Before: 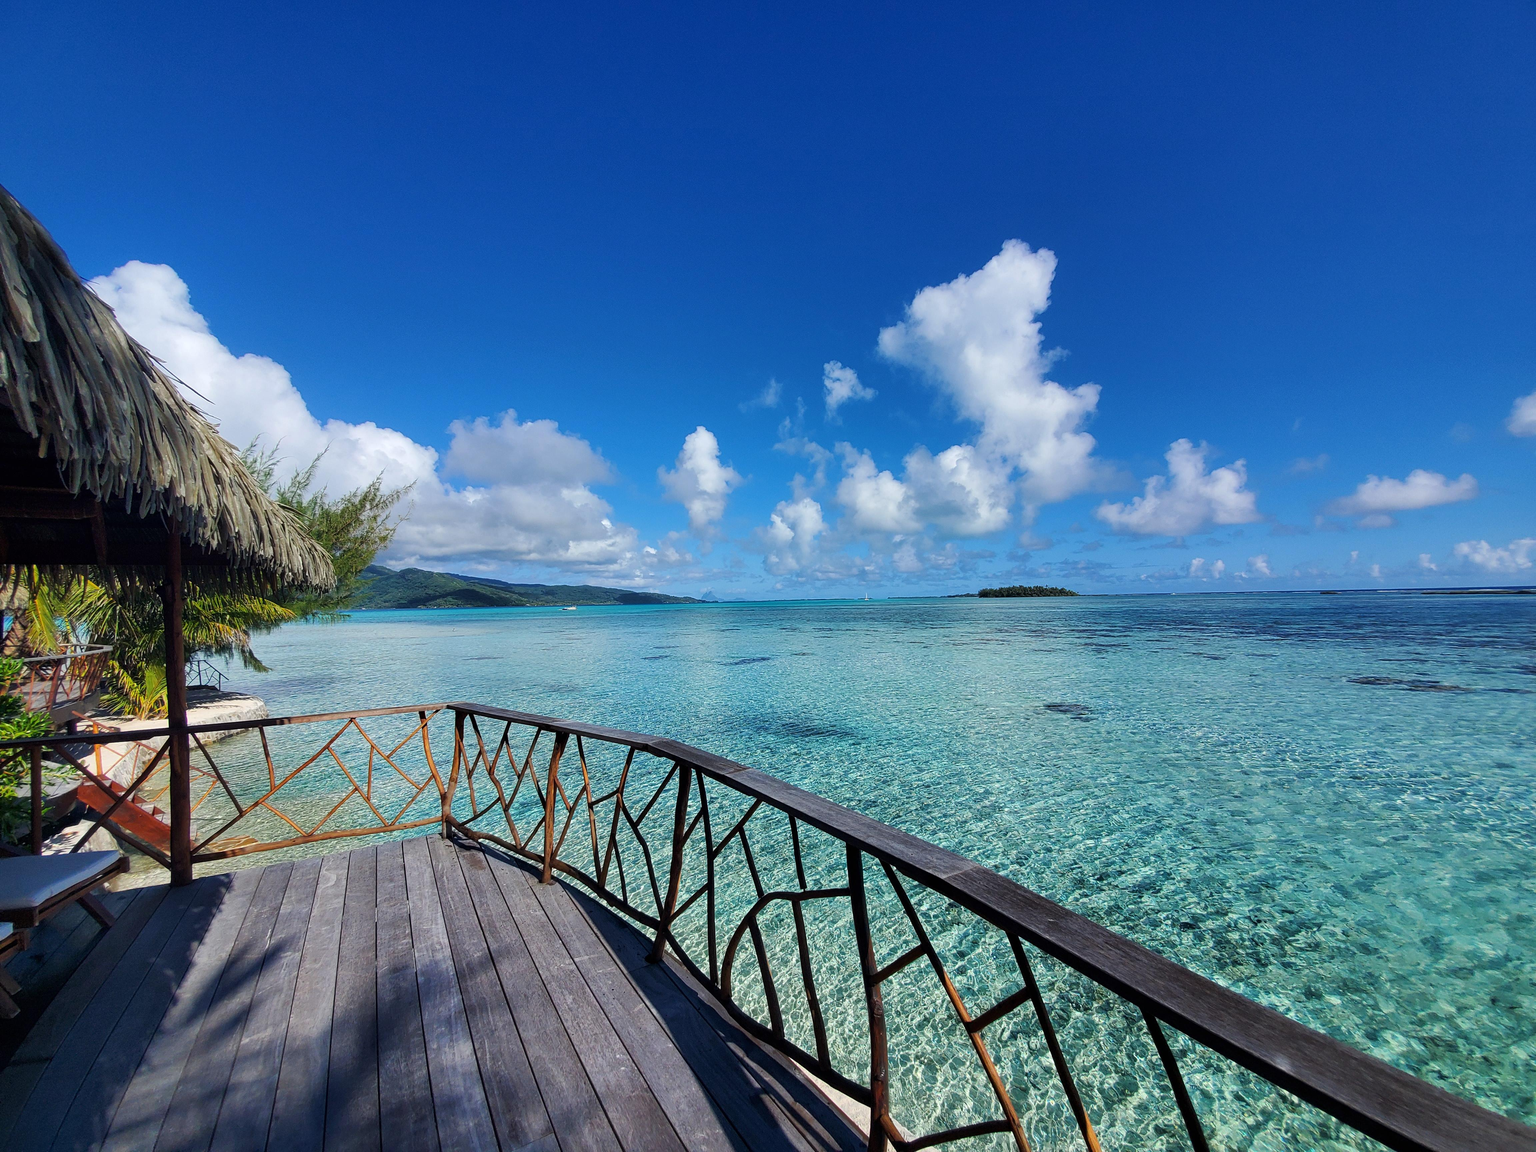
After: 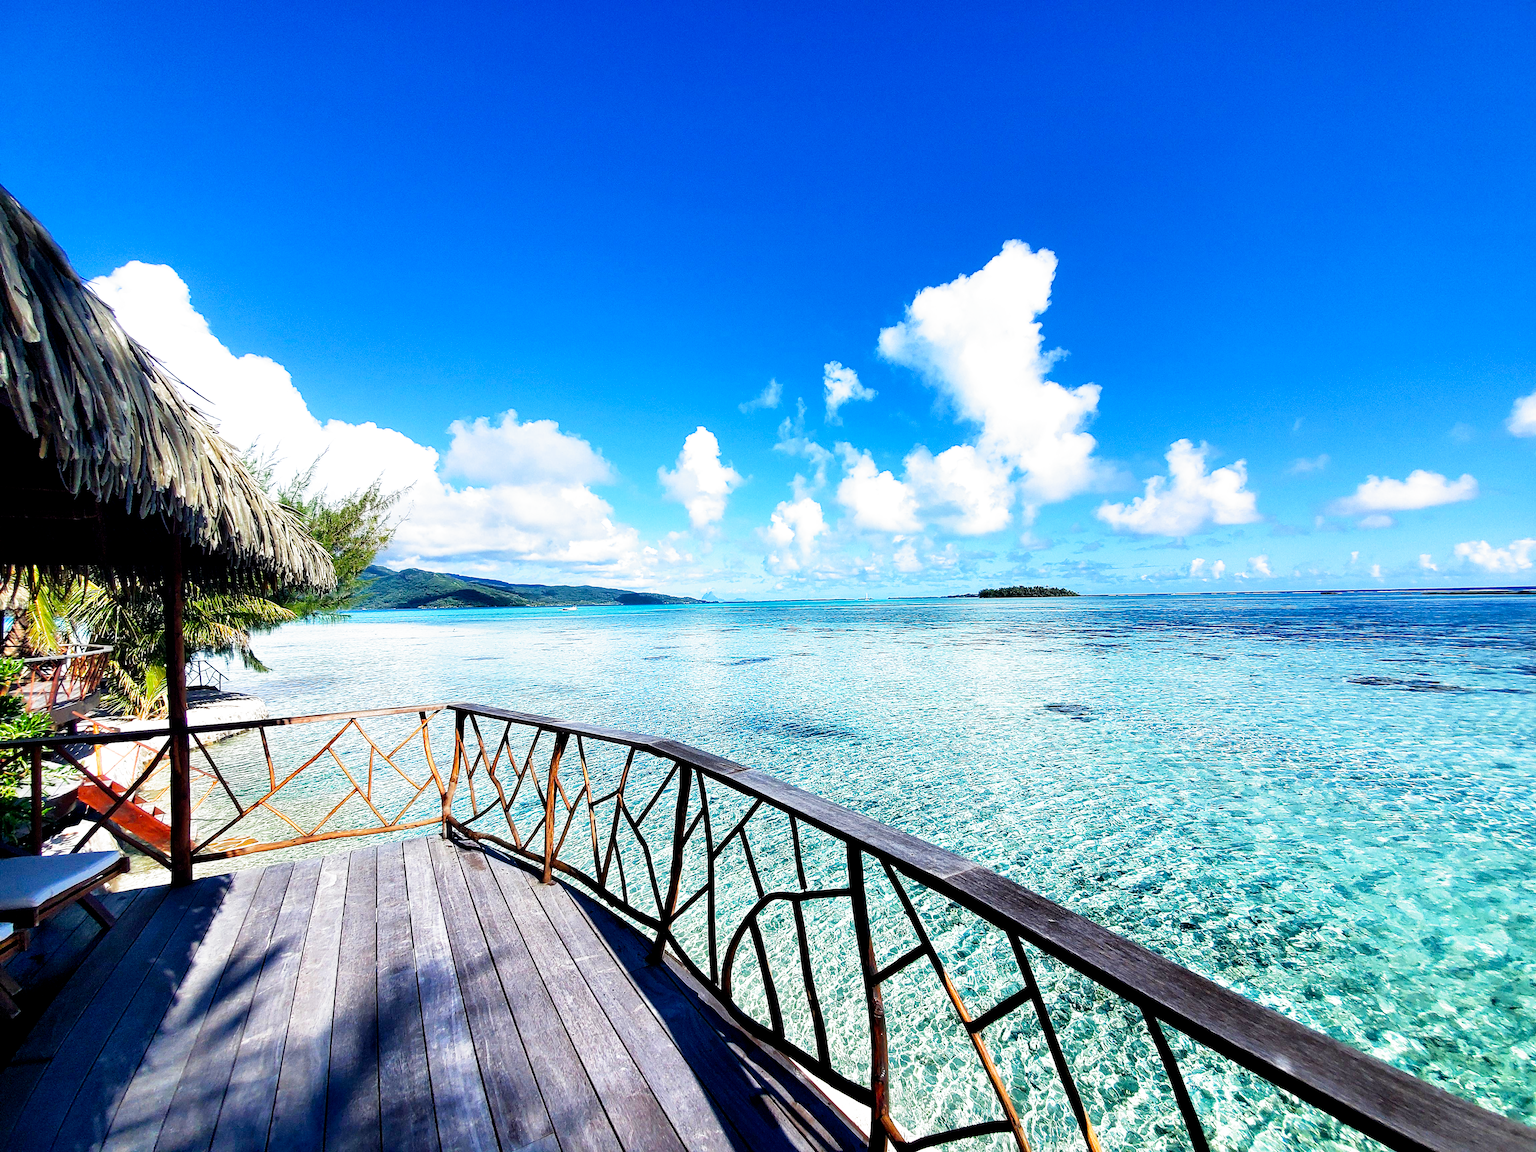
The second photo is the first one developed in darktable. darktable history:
filmic rgb: middle gray luminance 8.8%, black relative exposure -6.3 EV, white relative exposure 2.7 EV, threshold 6 EV, target black luminance 0%, hardness 4.74, latitude 73.47%, contrast 1.332, shadows ↔ highlights balance 10.13%, add noise in highlights 0, preserve chrominance no, color science v3 (2019), use custom middle-gray values true, iterations of high-quality reconstruction 0, contrast in highlights soft, enable highlight reconstruction true
sharpen: radius 1.458, amount 0.398, threshold 1.271
